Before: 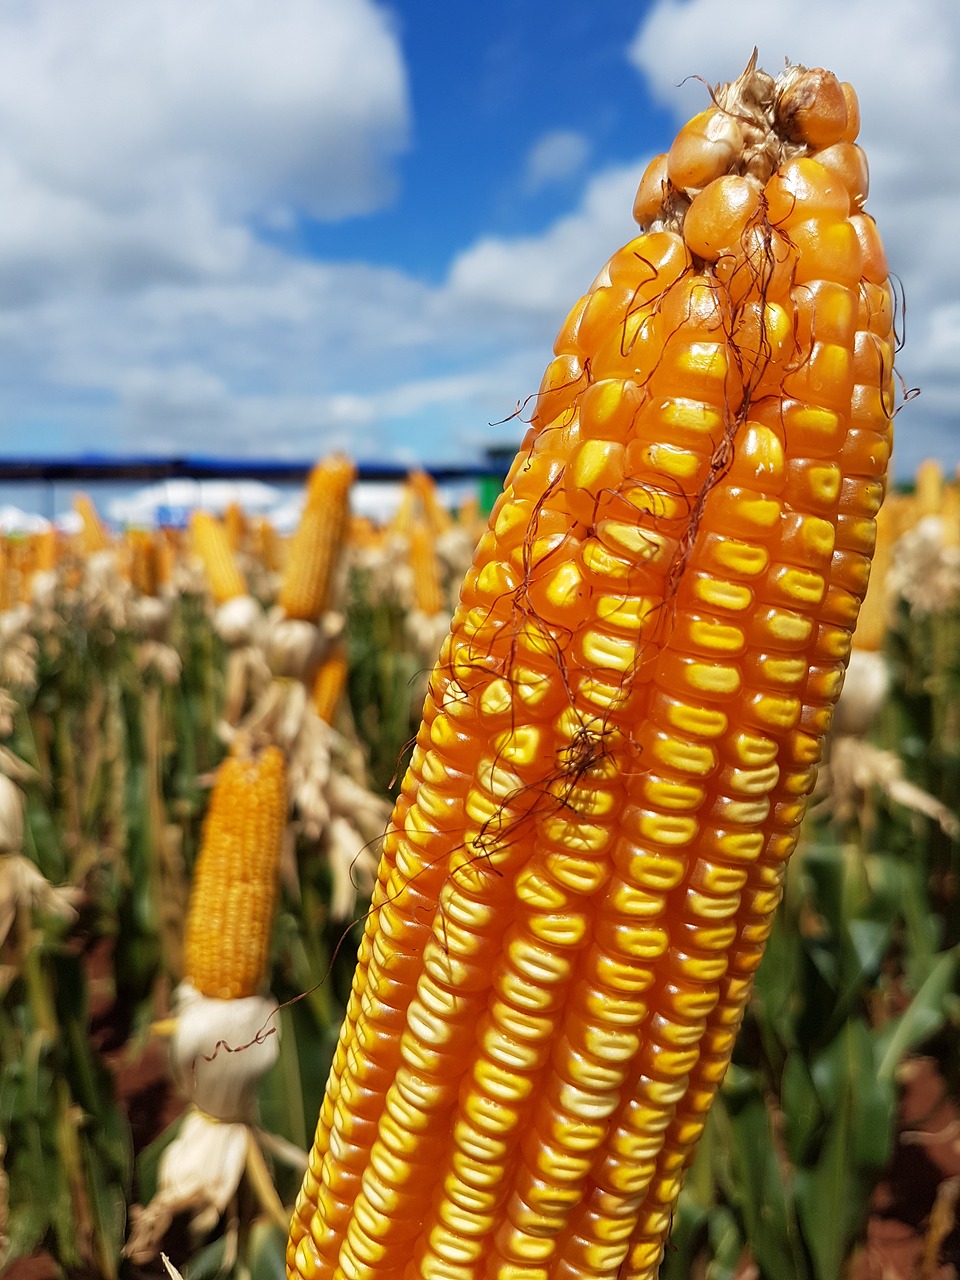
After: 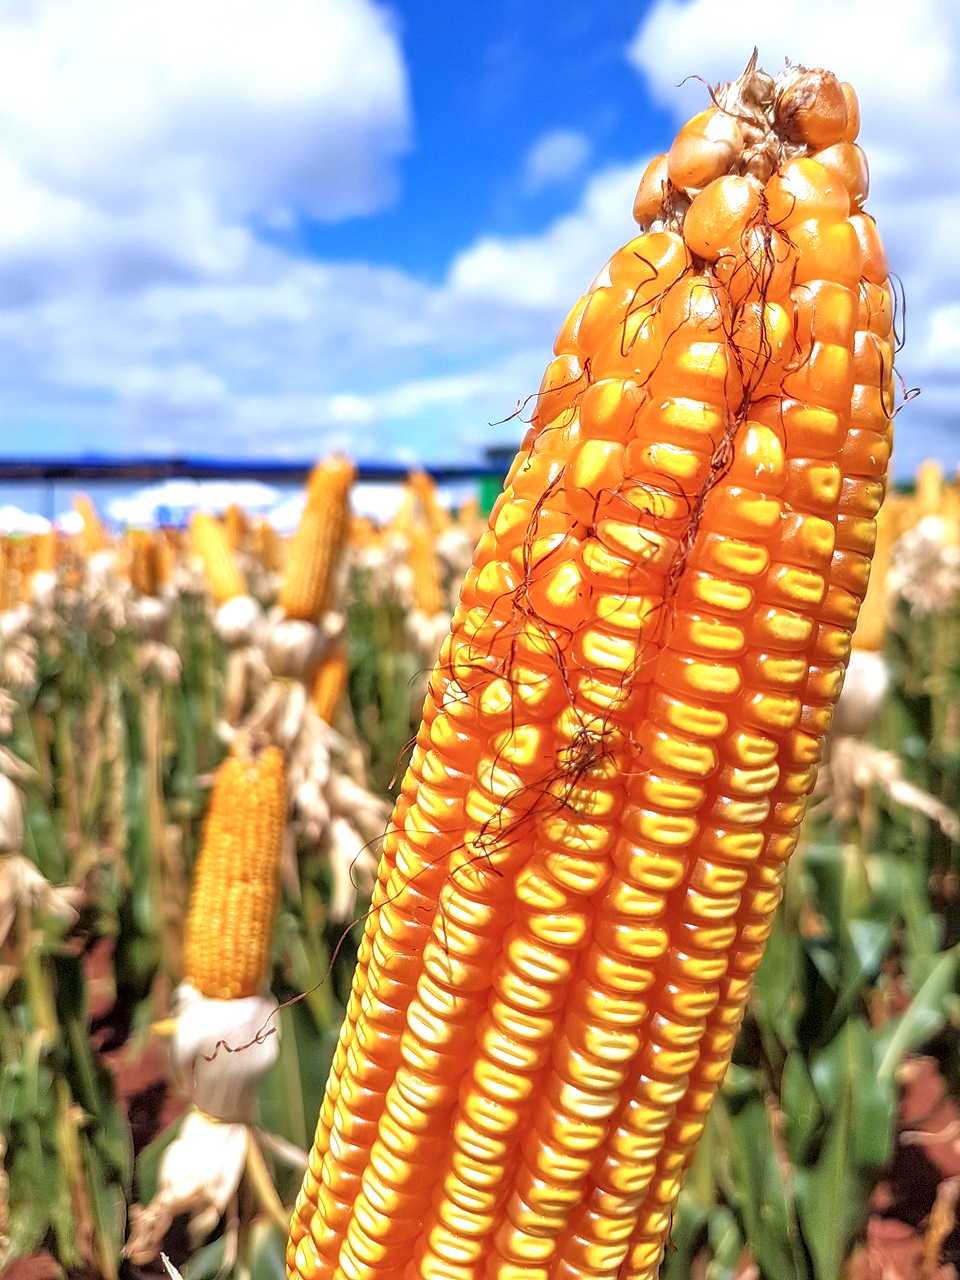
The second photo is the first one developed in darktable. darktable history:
local contrast: on, module defaults
exposure: black level correction 0, exposure 0.595 EV, compensate highlight preservation false
color calibration: illuminant custom, x 0.363, y 0.385, temperature 4520.99 K, saturation algorithm version 1 (2020)
tone equalizer: -7 EV 0.164 EV, -6 EV 0.619 EV, -5 EV 1.14 EV, -4 EV 1.32 EV, -3 EV 1.16 EV, -2 EV 0.6 EV, -1 EV 0.161 EV
